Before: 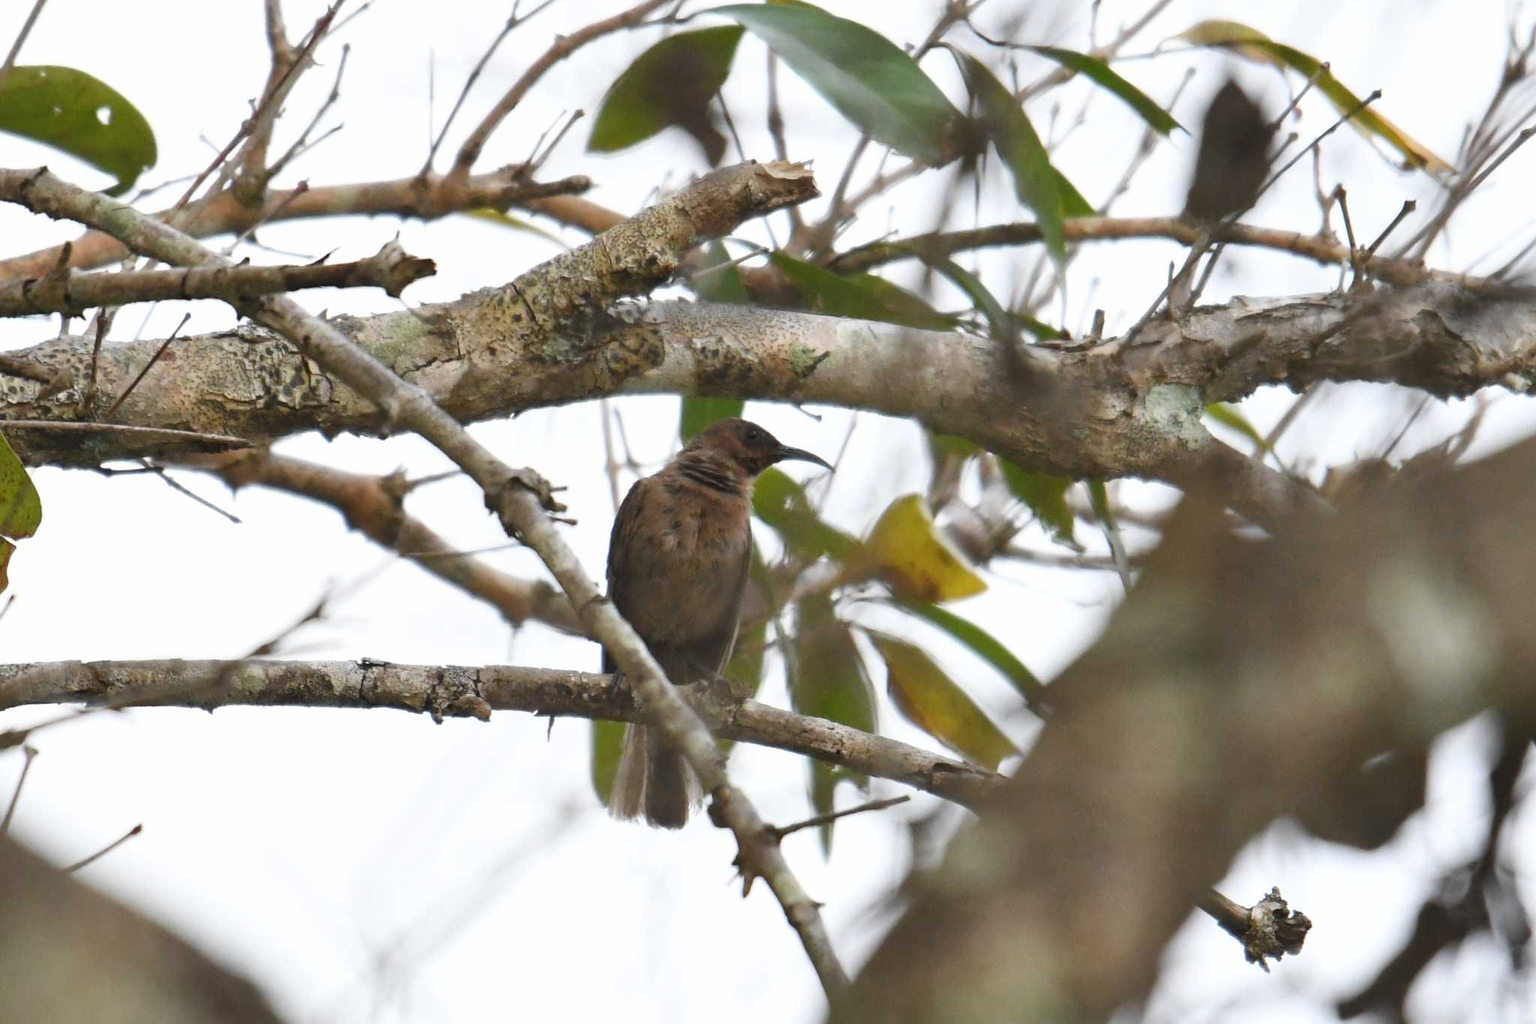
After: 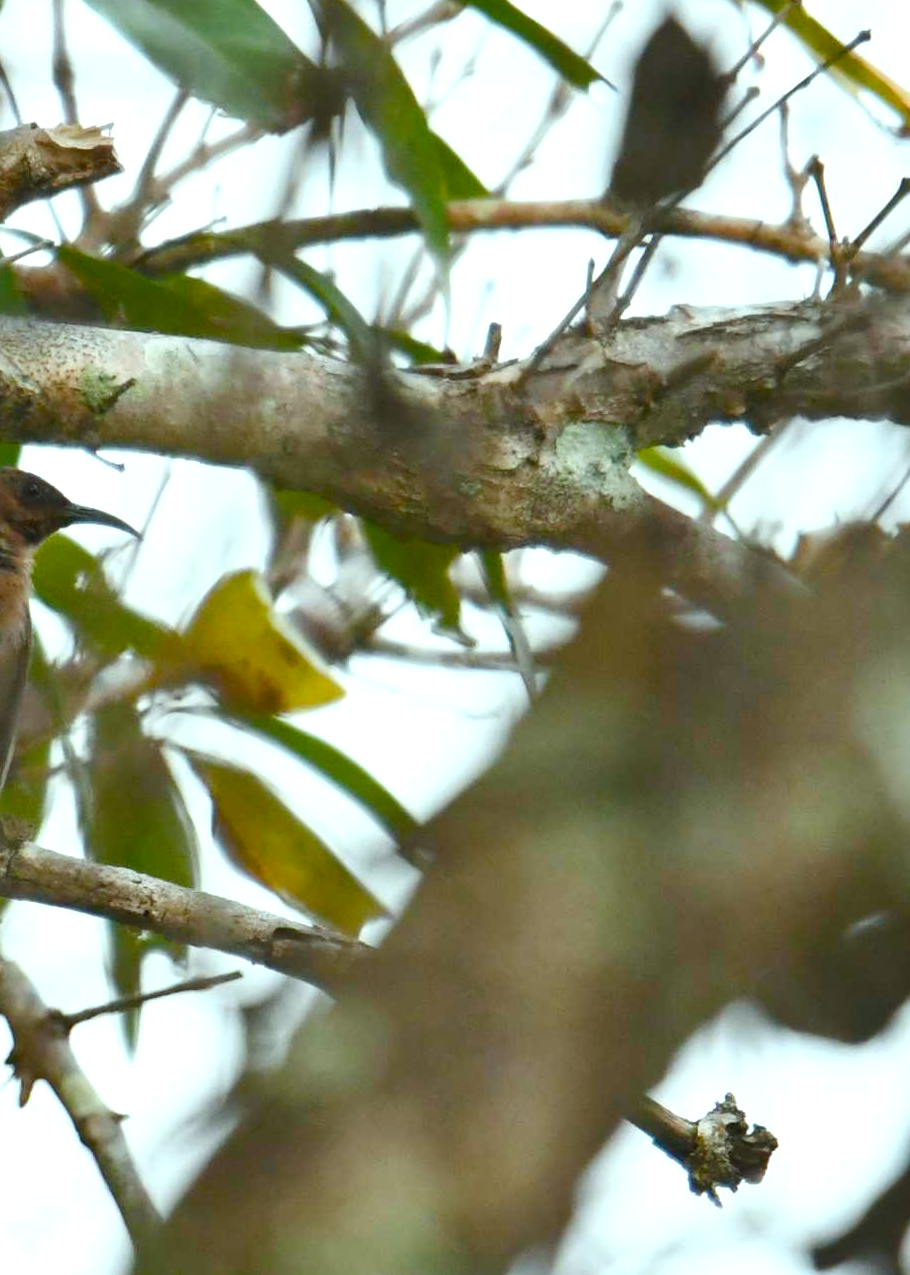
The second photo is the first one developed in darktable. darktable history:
color balance rgb: shadows lift › luminance -7.627%, shadows lift › chroma 2.241%, shadows lift › hue 162.34°, highlights gain › luminance 20%, highlights gain › chroma 2.741%, highlights gain › hue 170.53°, perceptual saturation grading › global saturation 20%, perceptual saturation grading › highlights -25.091%, perceptual saturation grading › shadows 49.728%, global vibrance 20%
contrast brightness saturation: saturation -0.057
crop: left 47.444%, top 6.633%, right 8.112%
